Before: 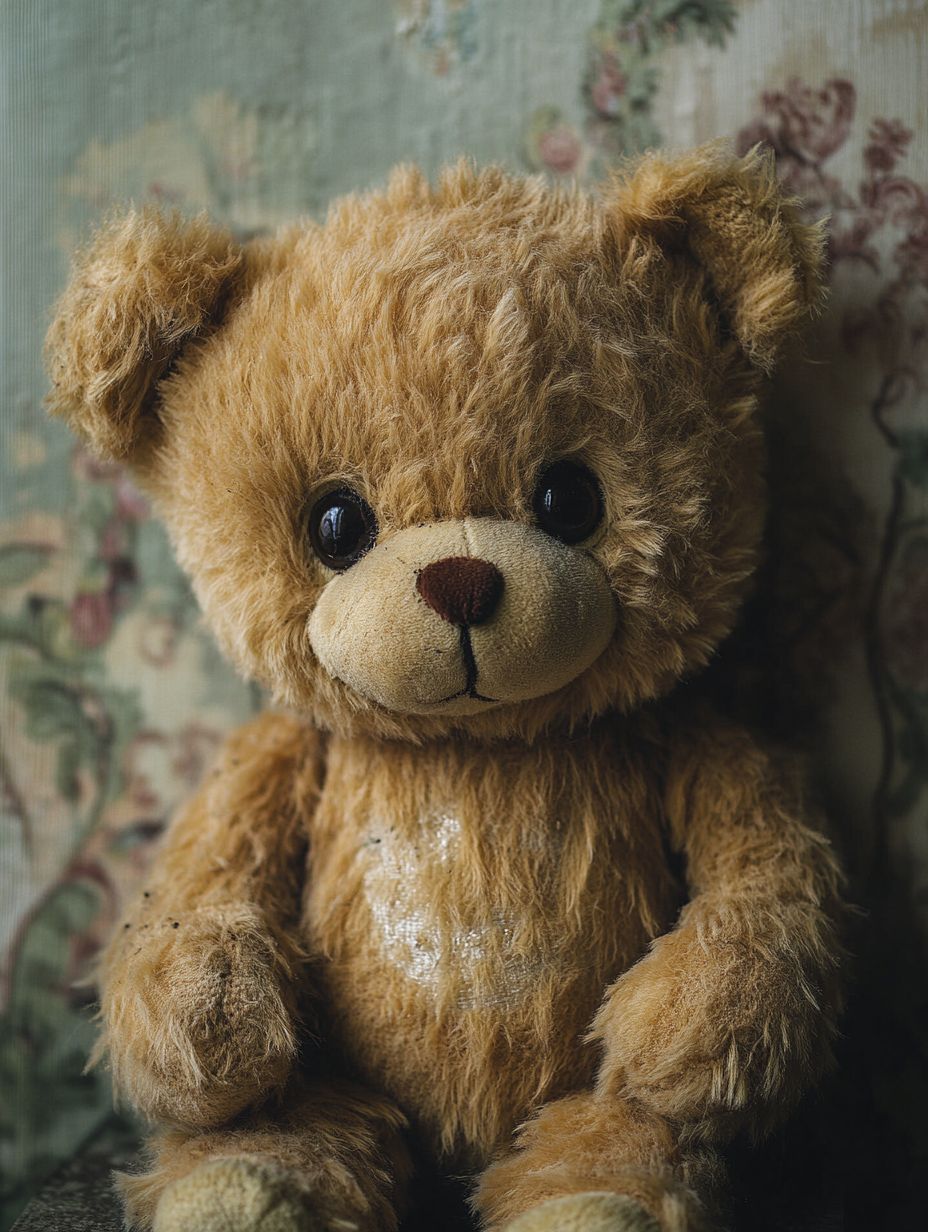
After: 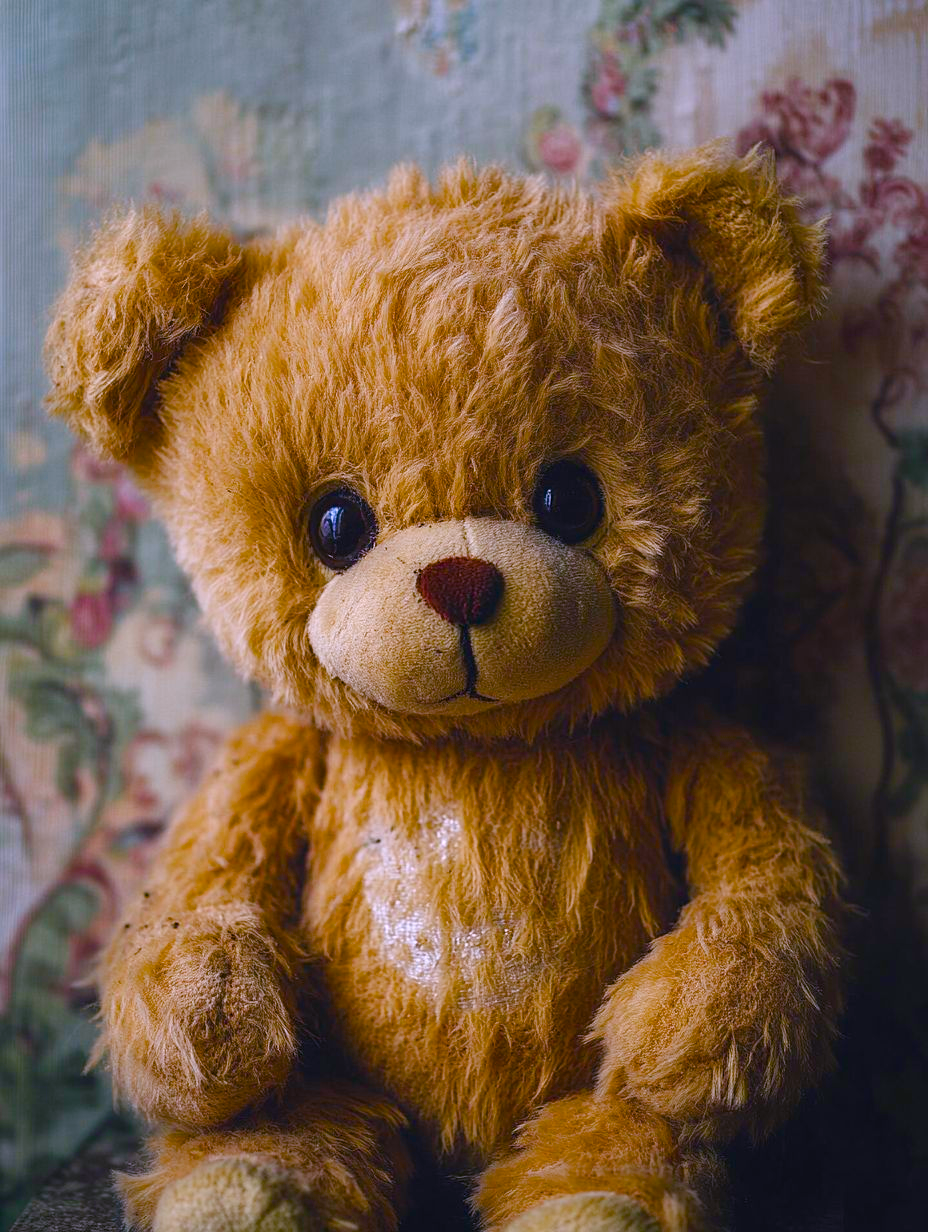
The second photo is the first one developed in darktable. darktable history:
color balance rgb: perceptual saturation grading › global saturation 24.74%, perceptual saturation grading › highlights -51.22%, perceptual saturation grading › mid-tones 19.16%, perceptual saturation grading › shadows 60.98%, global vibrance 50%
white balance: red 1.042, blue 1.17
